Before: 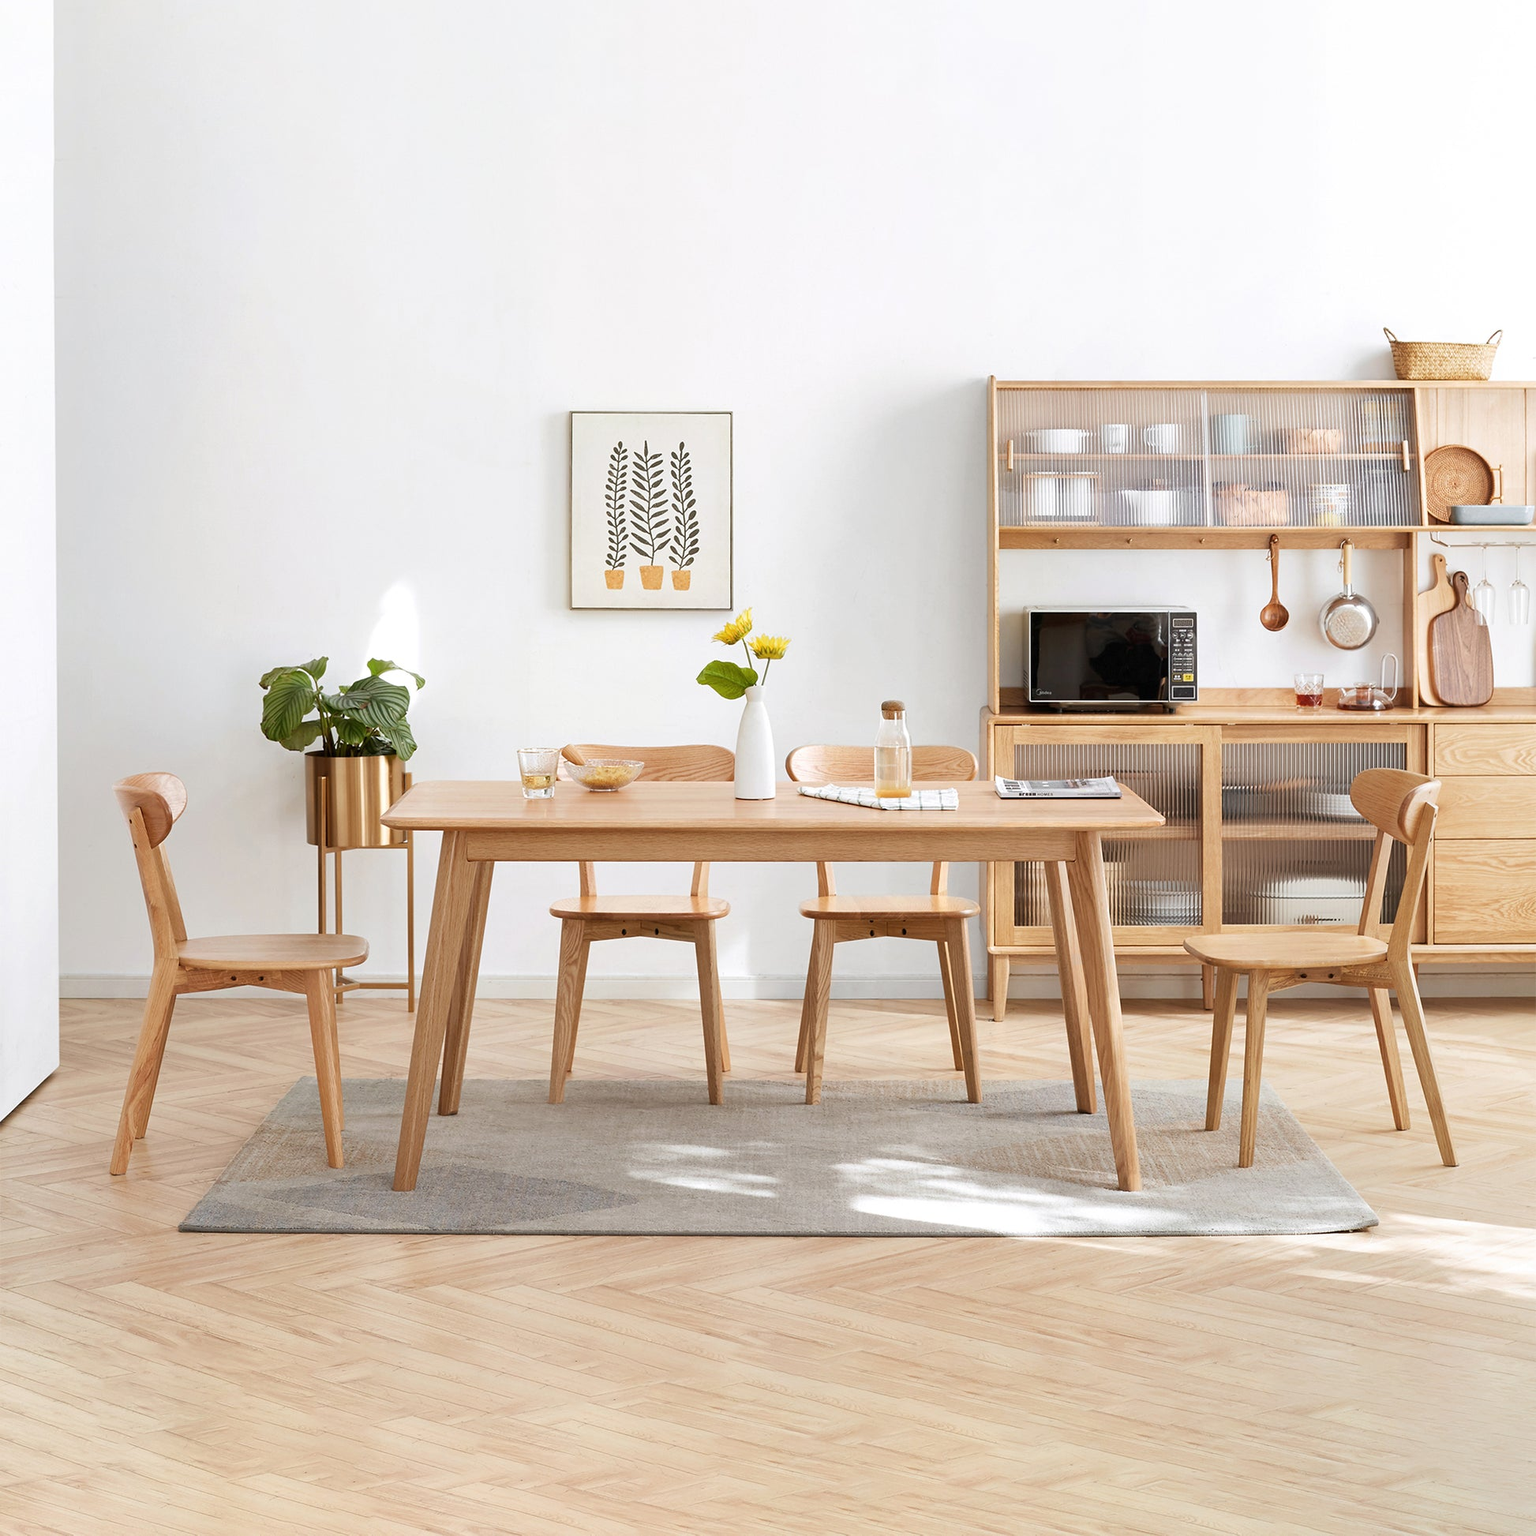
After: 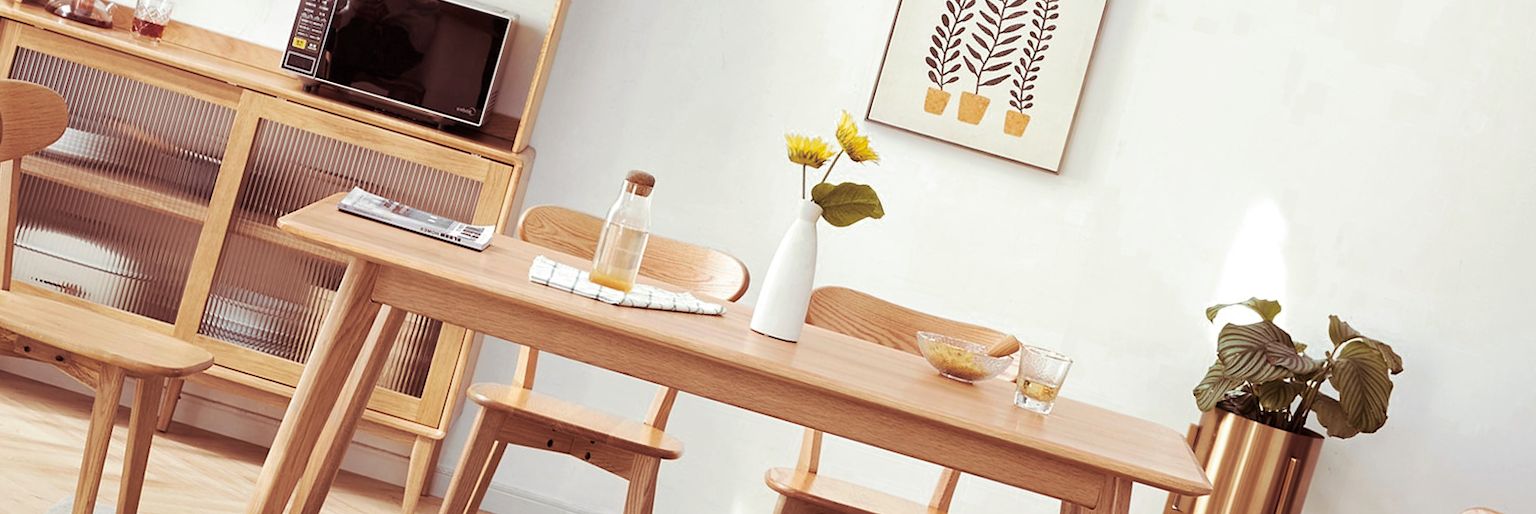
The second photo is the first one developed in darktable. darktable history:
crop and rotate: angle 16.12°, top 30.835%, bottom 35.653%
color zones: curves: ch0 [(0.254, 0.492) (0.724, 0.62)]; ch1 [(0.25, 0.528) (0.719, 0.796)]; ch2 [(0, 0.472) (0.25, 0.5) (0.73, 0.184)]
color balance rgb: on, module defaults
split-toning: on, module defaults
